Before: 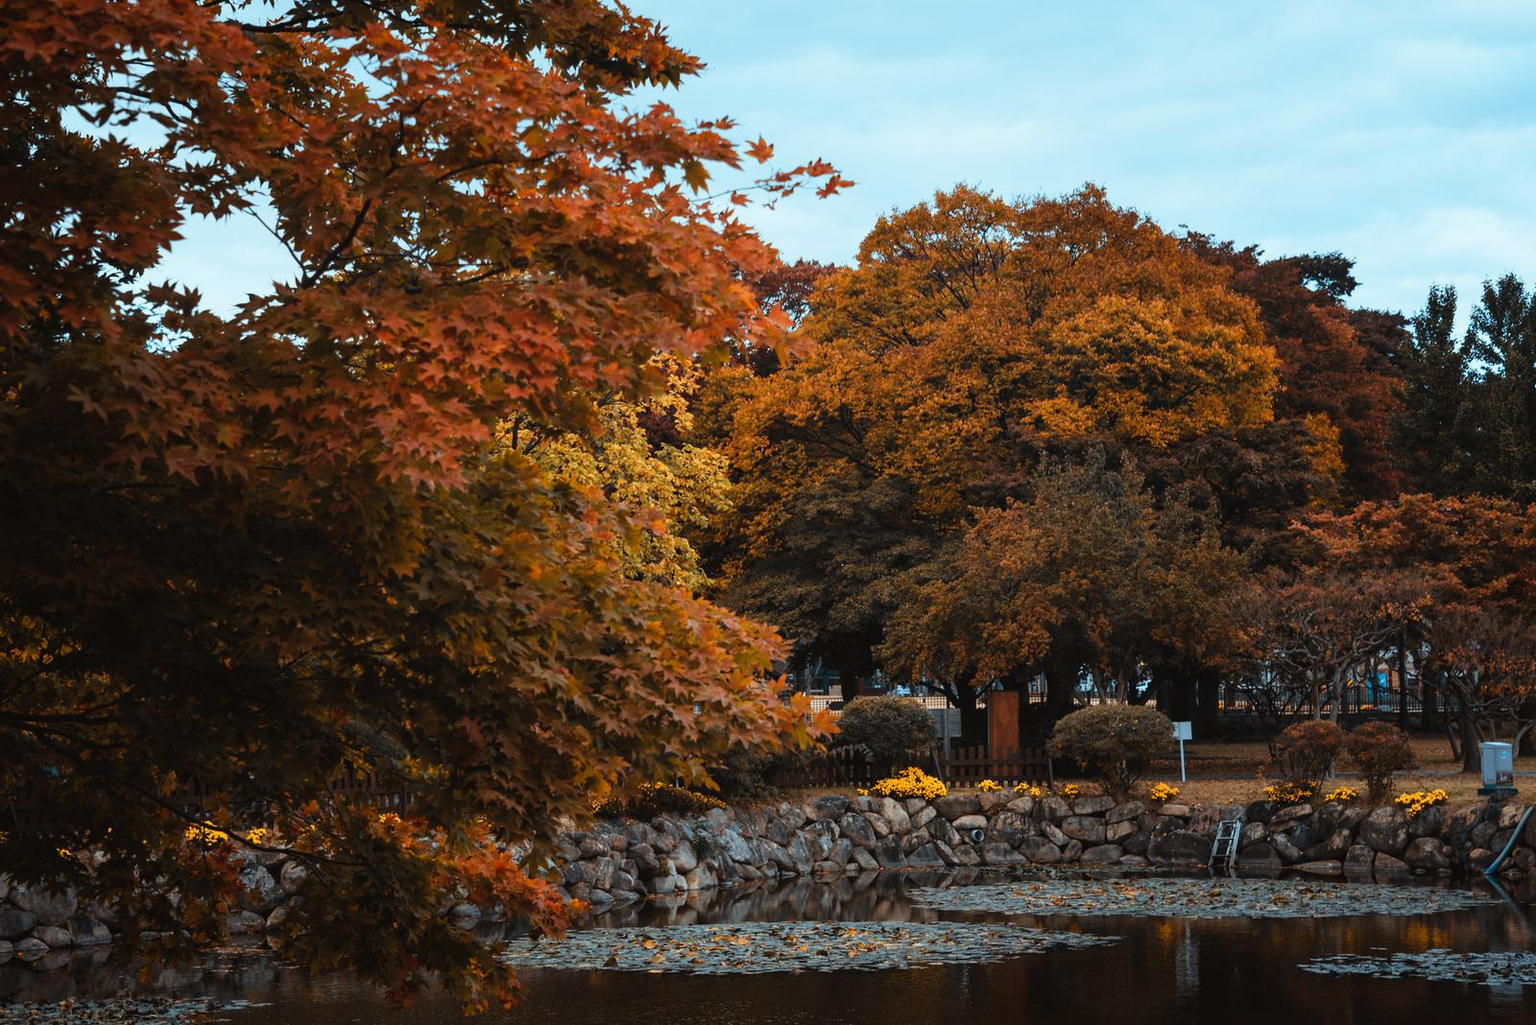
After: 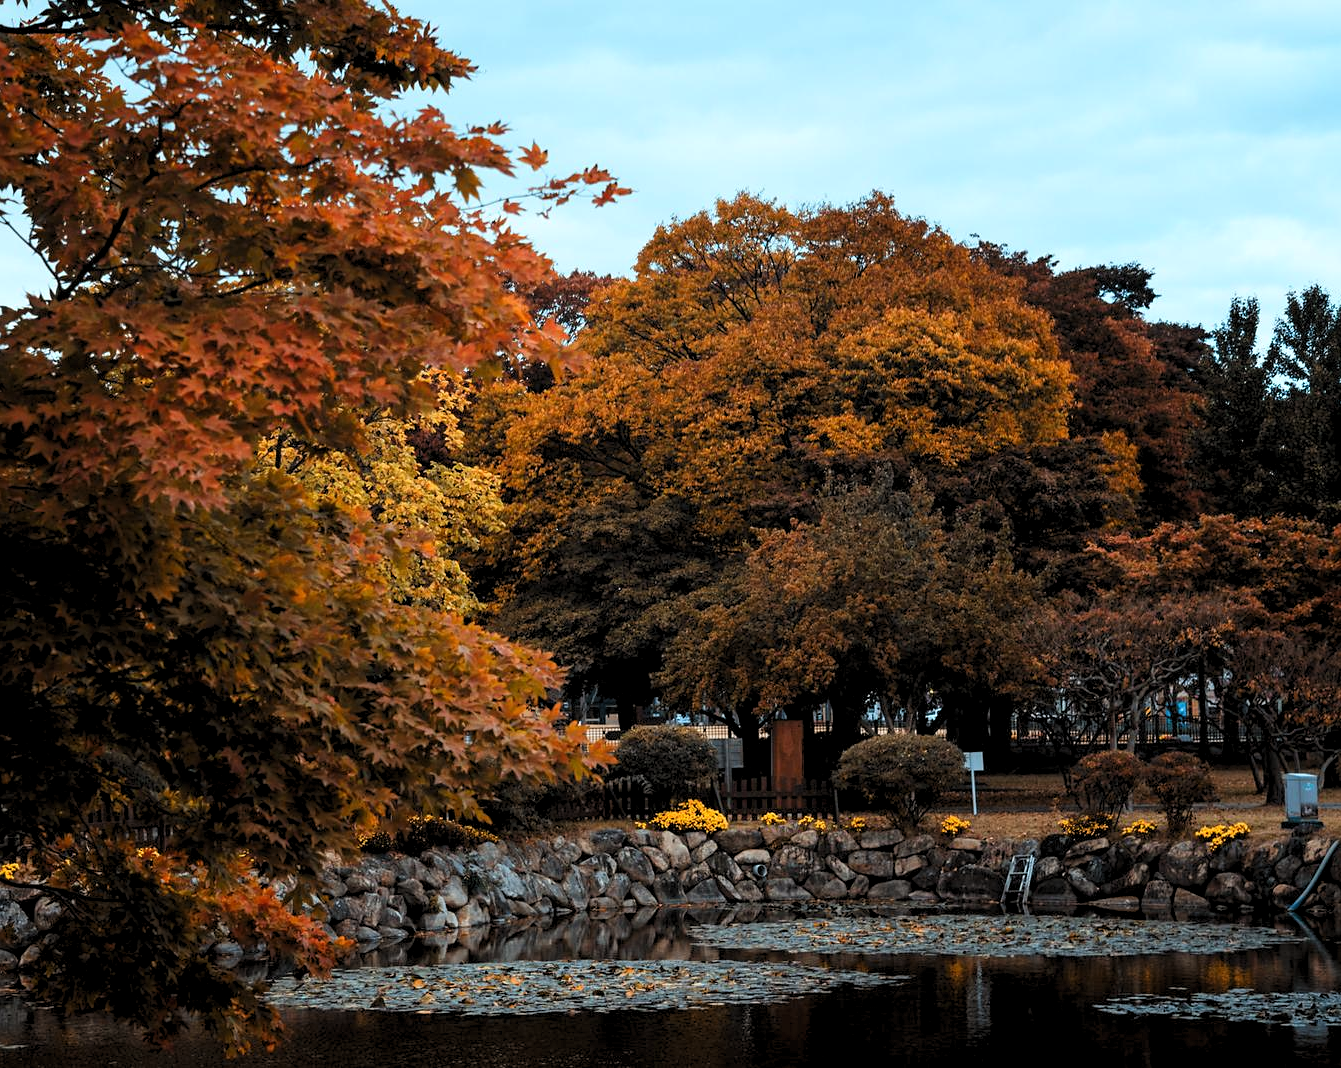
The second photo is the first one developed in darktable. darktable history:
crop: left 16.145%
sharpen: amount 0.2
levels: levels [0.073, 0.497, 0.972]
